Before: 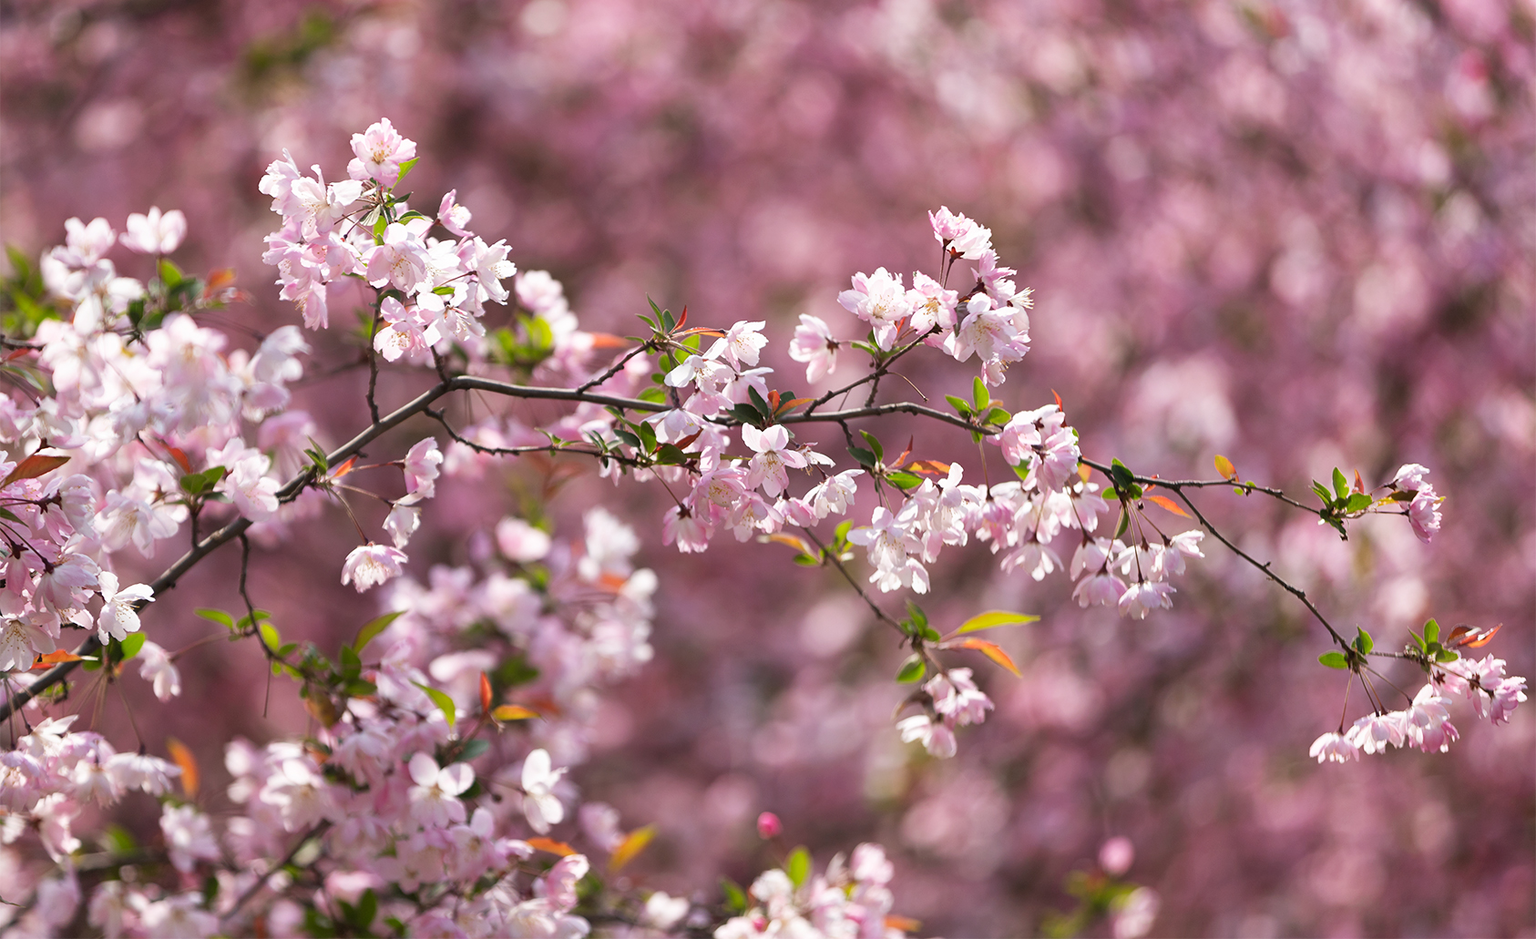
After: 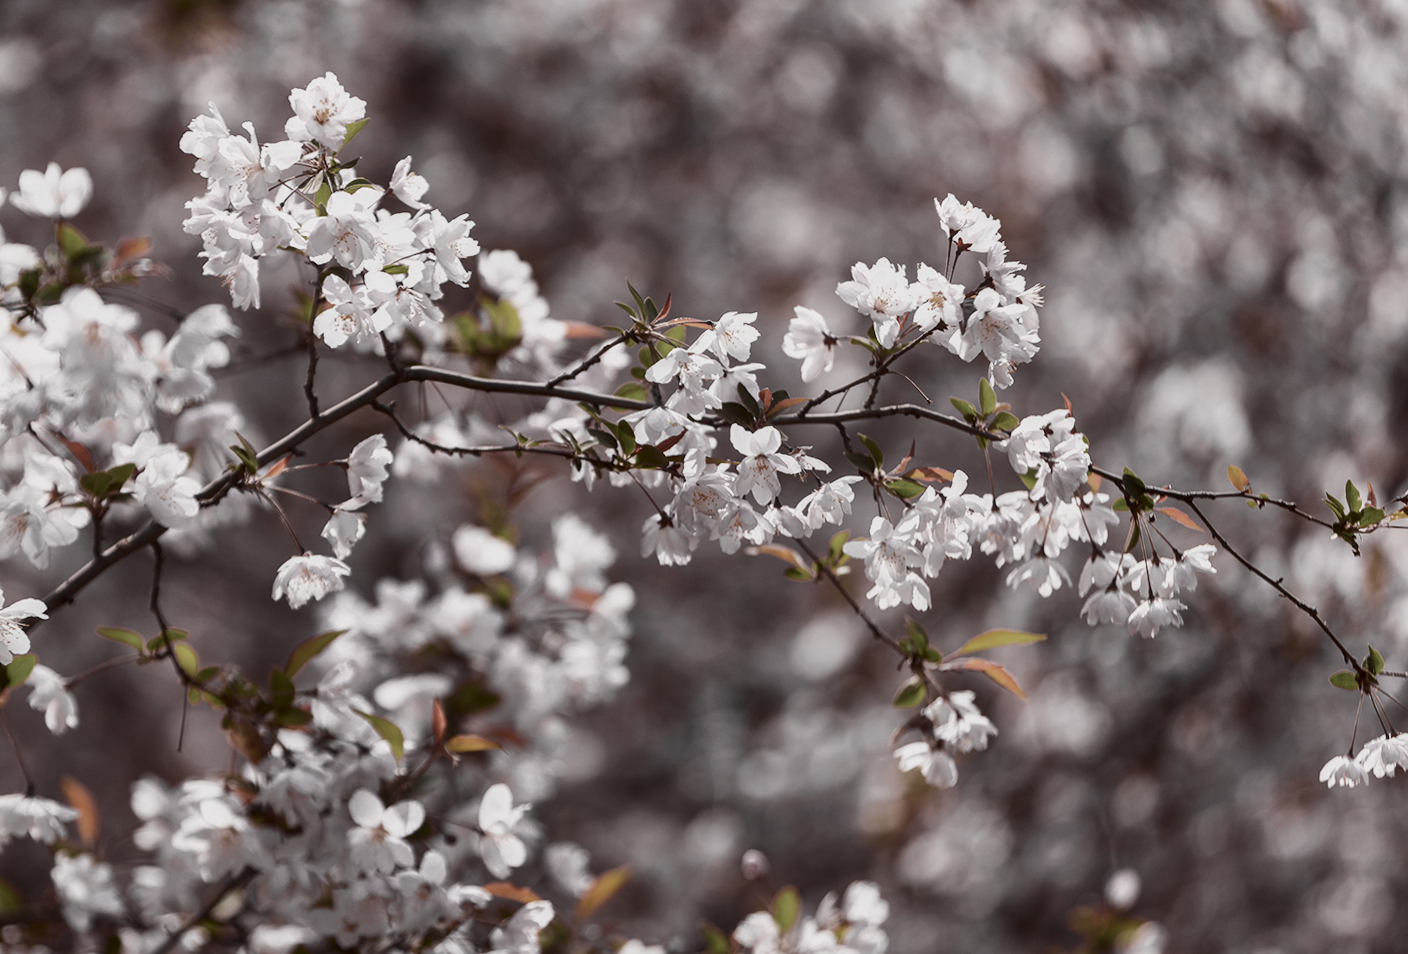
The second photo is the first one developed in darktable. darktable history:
local contrast: detail 110%
rgb levels: mode RGB, independent channels, levels [[0, 0.474, 1], [0, 0.5, 1], [0, 0.5, 1]]
crop: left 8.026%, right 7.374%
contrast brightness saturation: contrast 0.22, brightness -0.19, saturation 0.24
rotate and perspective: rotation 0.679°, lens shift (horizontal) 0.136, crop left 0.009, crop right 0.991, crop top 0.078, crop bottom 0.95
color zones: curves: ch0 [(0, 0.613) (0.01, 0.613) (0.245, 0.448) (0.498, 0.529) (0.642, 0.665) (0.879, 0.777) (0.99, 0.613)]; ch1 [(0, 0.035) (0.121, 0.189) (0.259, 0.197) (0.415, 0.061) (0.589, 0.022) (0.732, 0.022) (0.857, 0.026) (0.991, 0.053)]
tone equalizer: -8 EV 0.25 EV, -7 EV 0.417 EV, -6 EV 0.417 EV, -5 EV 0.25 EV, -3 EV -0.25 EV, -2 EV -0.417 EV, -1 EV -0.417 EV, +0 EV -0.25 EV, edges refinement/feathering 500, mask exposure compensation -1.57 EV, preserve details guided filter
